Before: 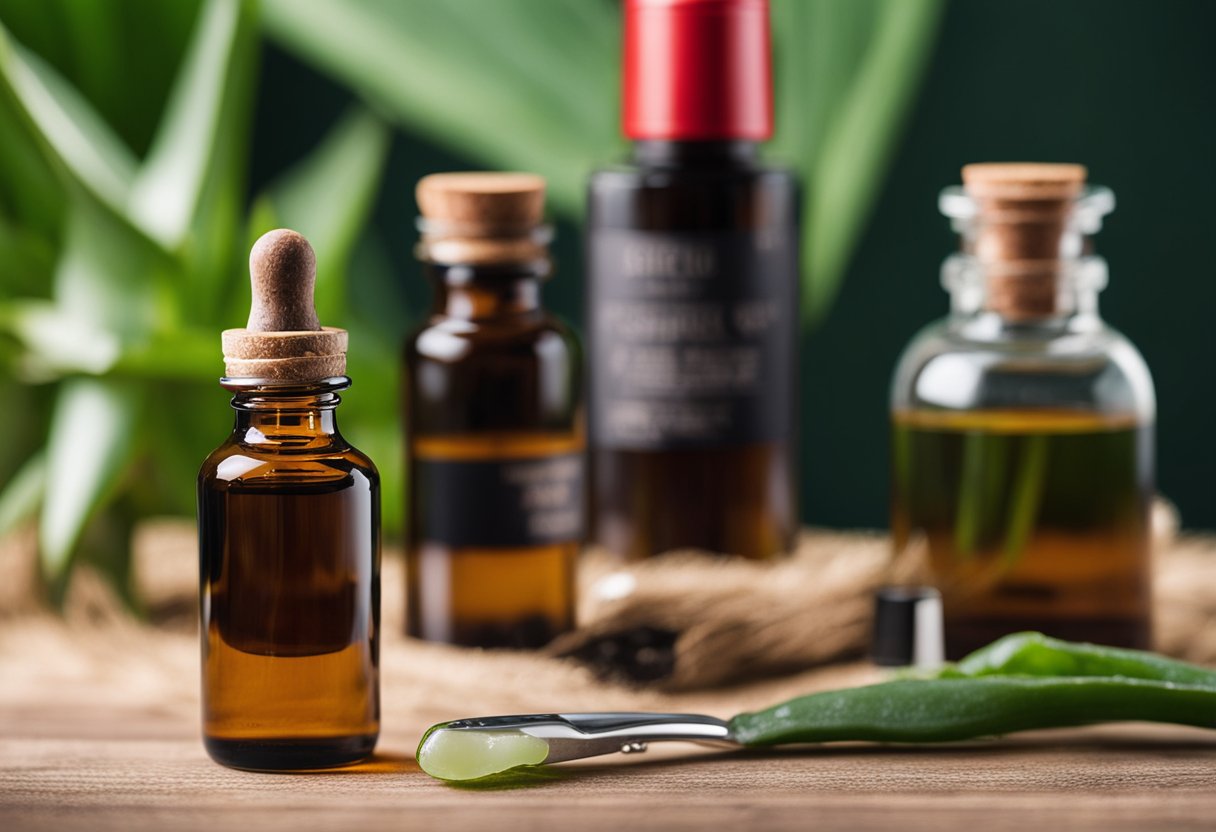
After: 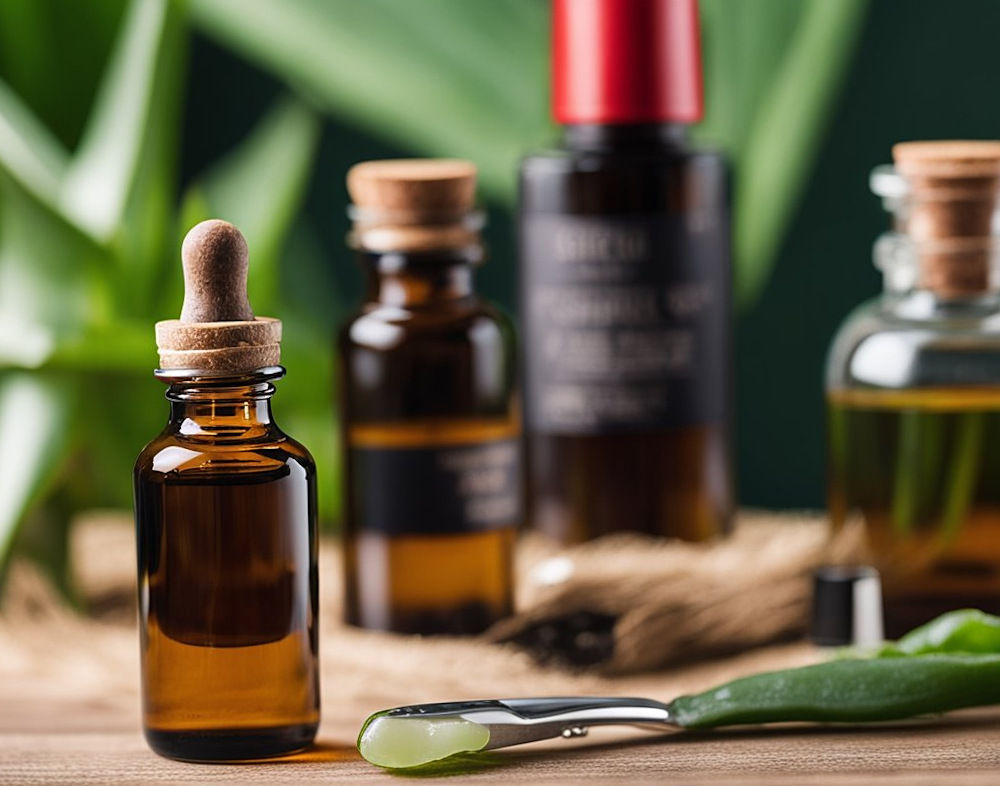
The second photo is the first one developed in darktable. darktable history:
sharpen: amount 0.2
crop and rotate: angle 1°, left 4.281%, top 0.642%, right 11.383%, bottom 2.486%
